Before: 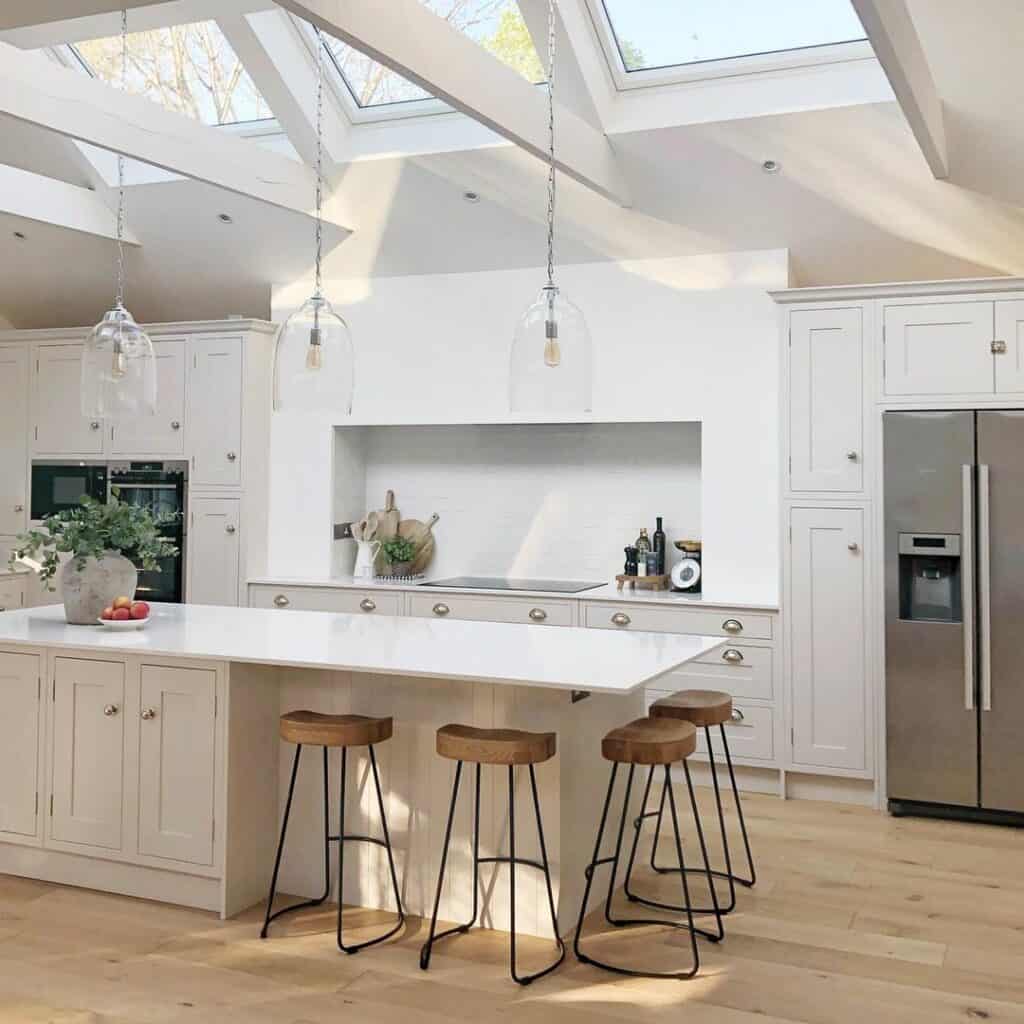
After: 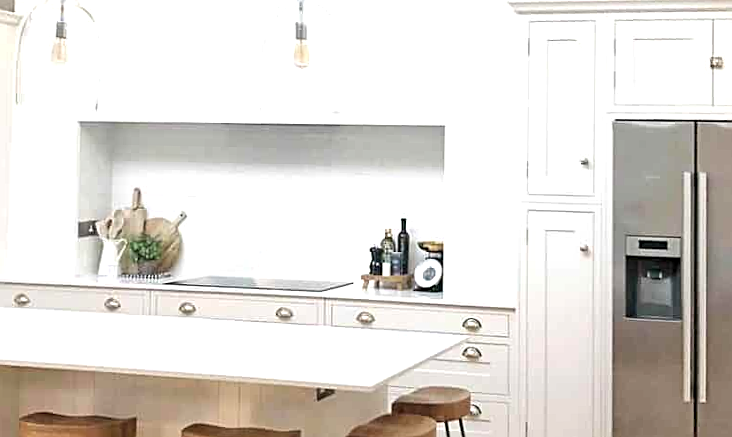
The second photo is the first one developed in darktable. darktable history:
exposure: black level correction 0, exposure 0.7 EV, compensate exposure bias true, compensate highlight preservation false
crop and rotate: left 27.938%, top 27.046%, bottom 27.046%
rotate and perspective: rotation 0.679°, lens shift (horizontal) 0.136, crop left 0.009, crop right 0.991, crop top 0.078, crop bottom 0.95
sharpen: on, module defaults
